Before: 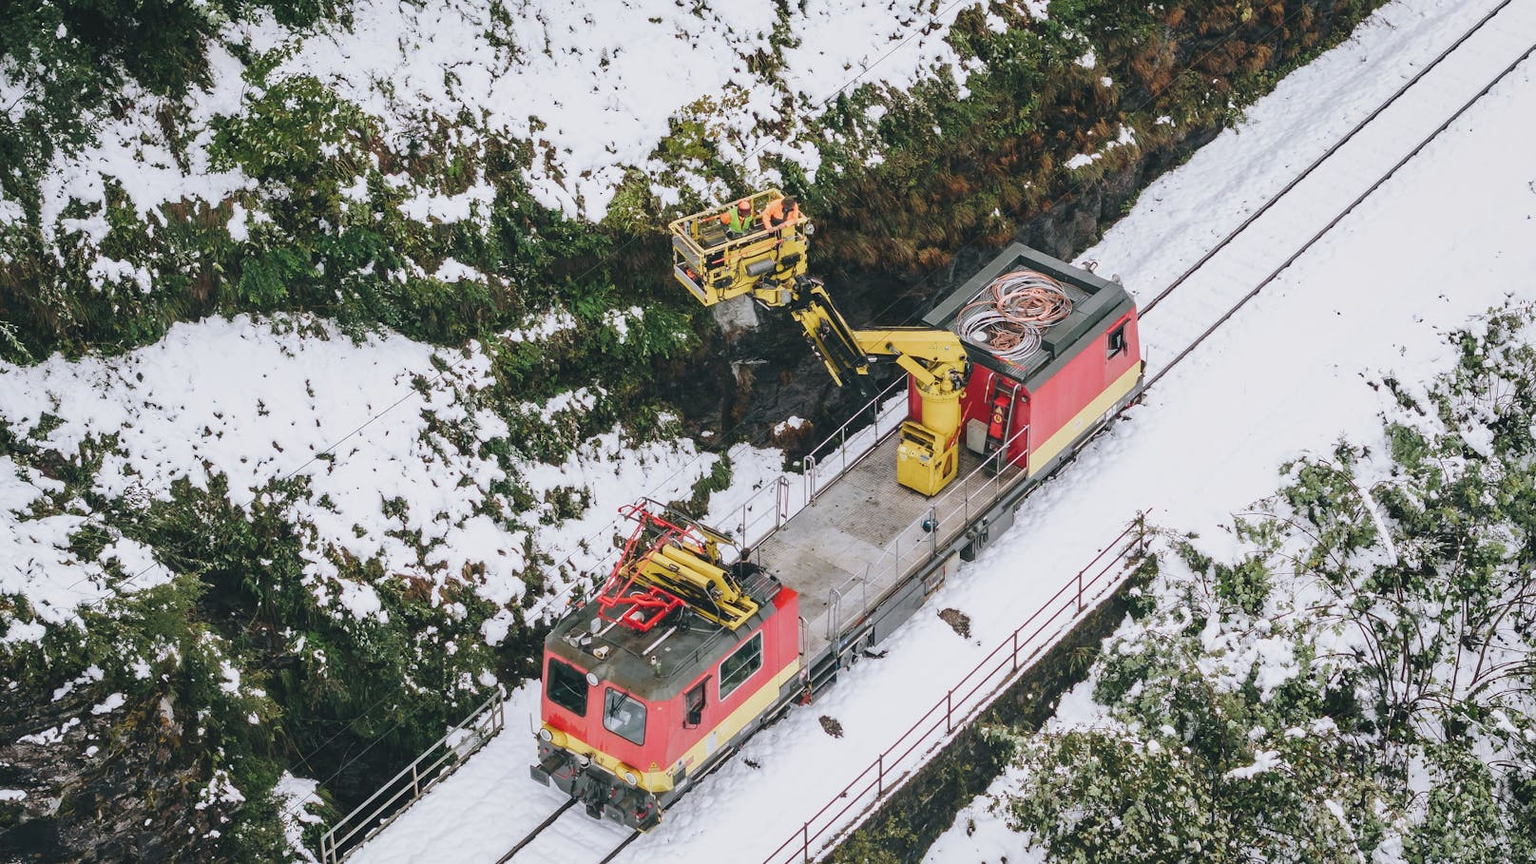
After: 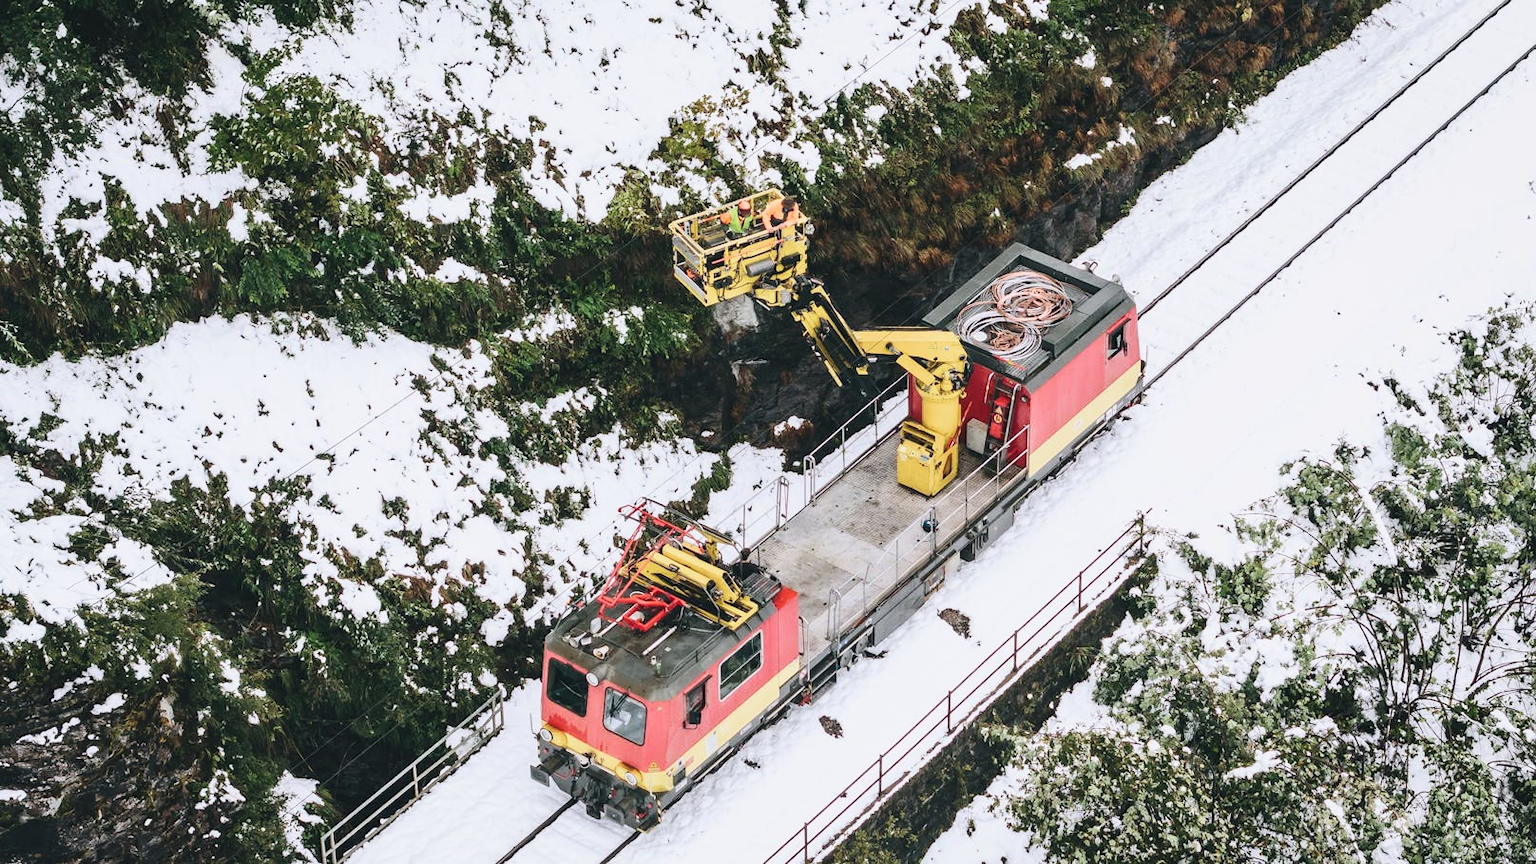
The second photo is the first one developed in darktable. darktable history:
contrast brightness saturation: contrast 0.243, brightness 0.086
